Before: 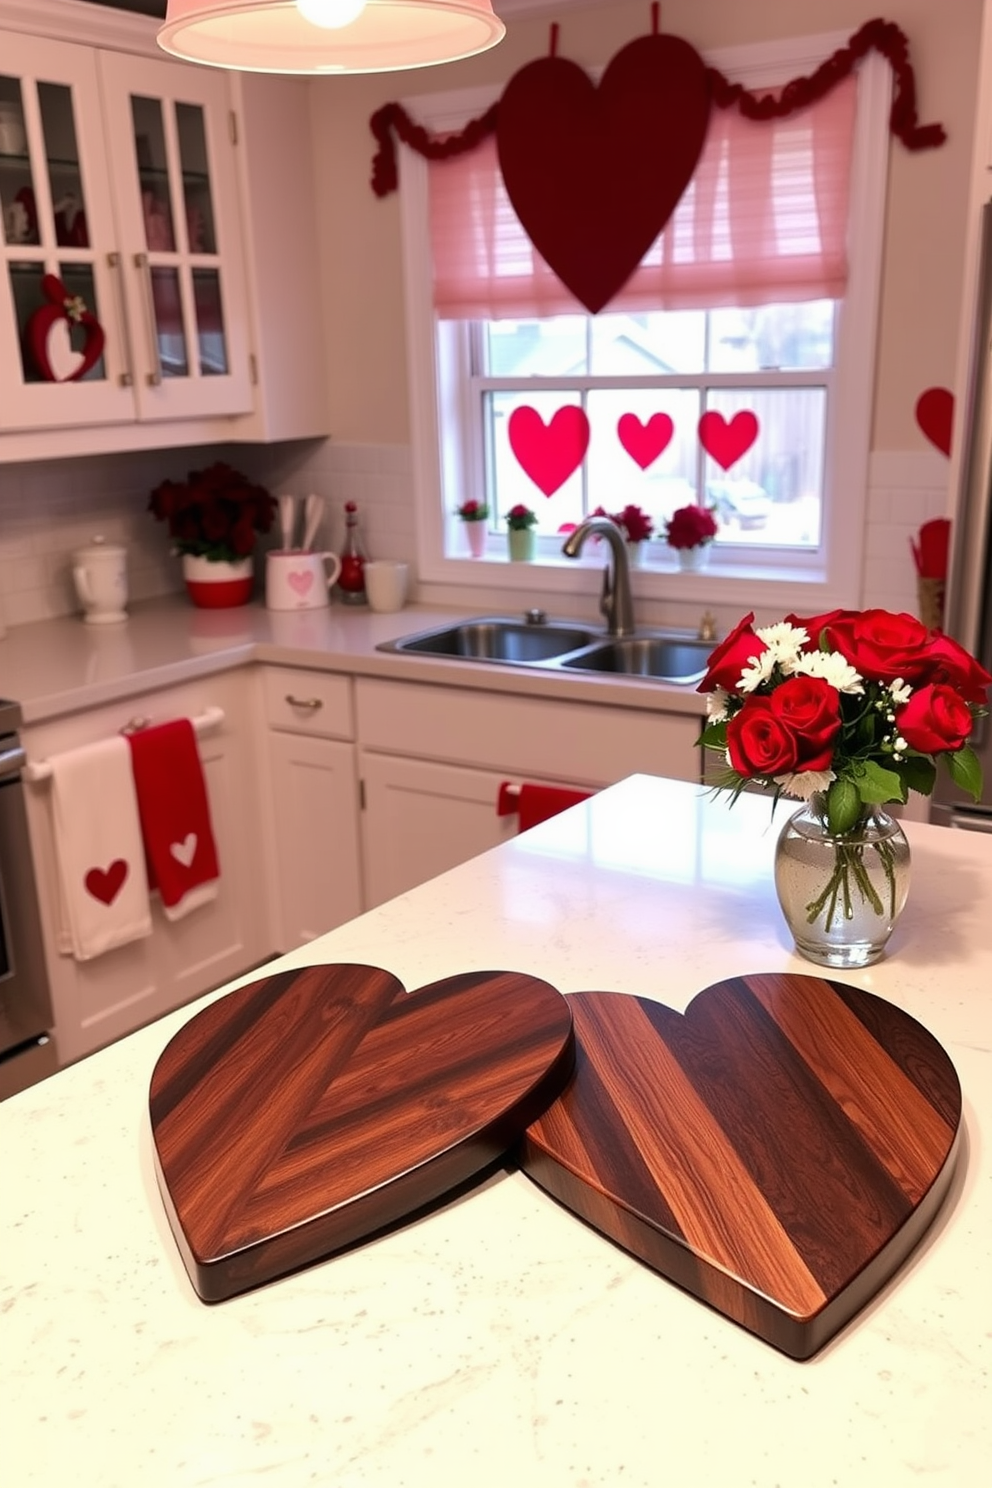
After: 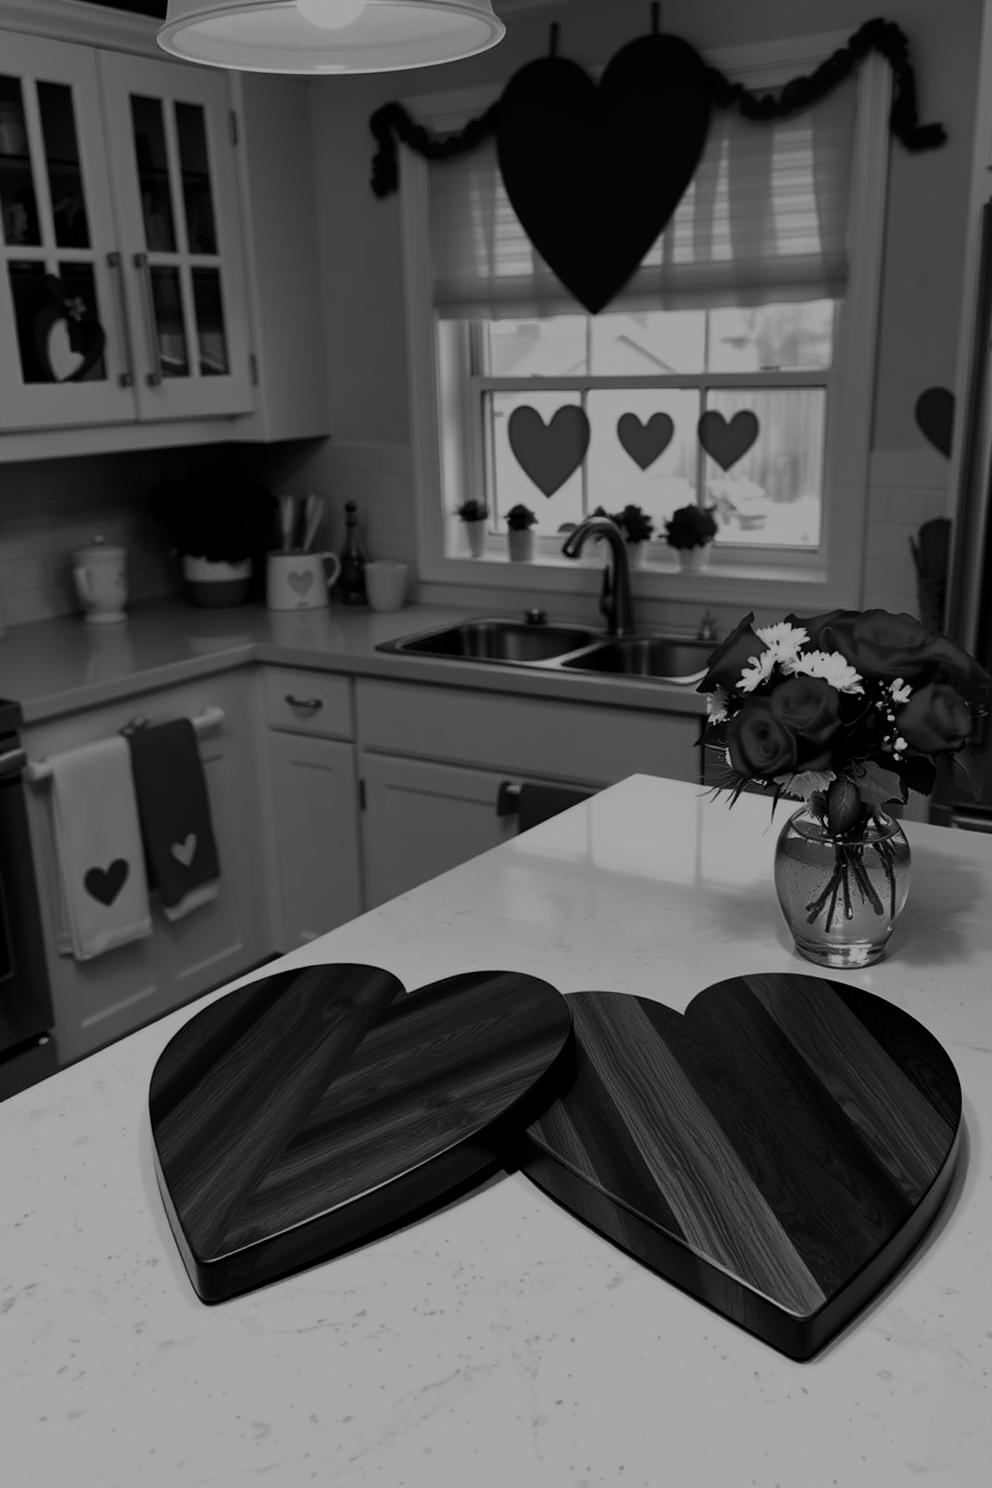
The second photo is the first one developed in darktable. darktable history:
filmic rgb: black relative exposure -7.65 EV, white relative exposure 4.56 EV, threshold 5.95 EV, hardness 3.61, color science v6 (2022), enable highlight reconstruction true
contrast brightness saturation: contrast -0.032, brightness -0.579, saturation -0.993
